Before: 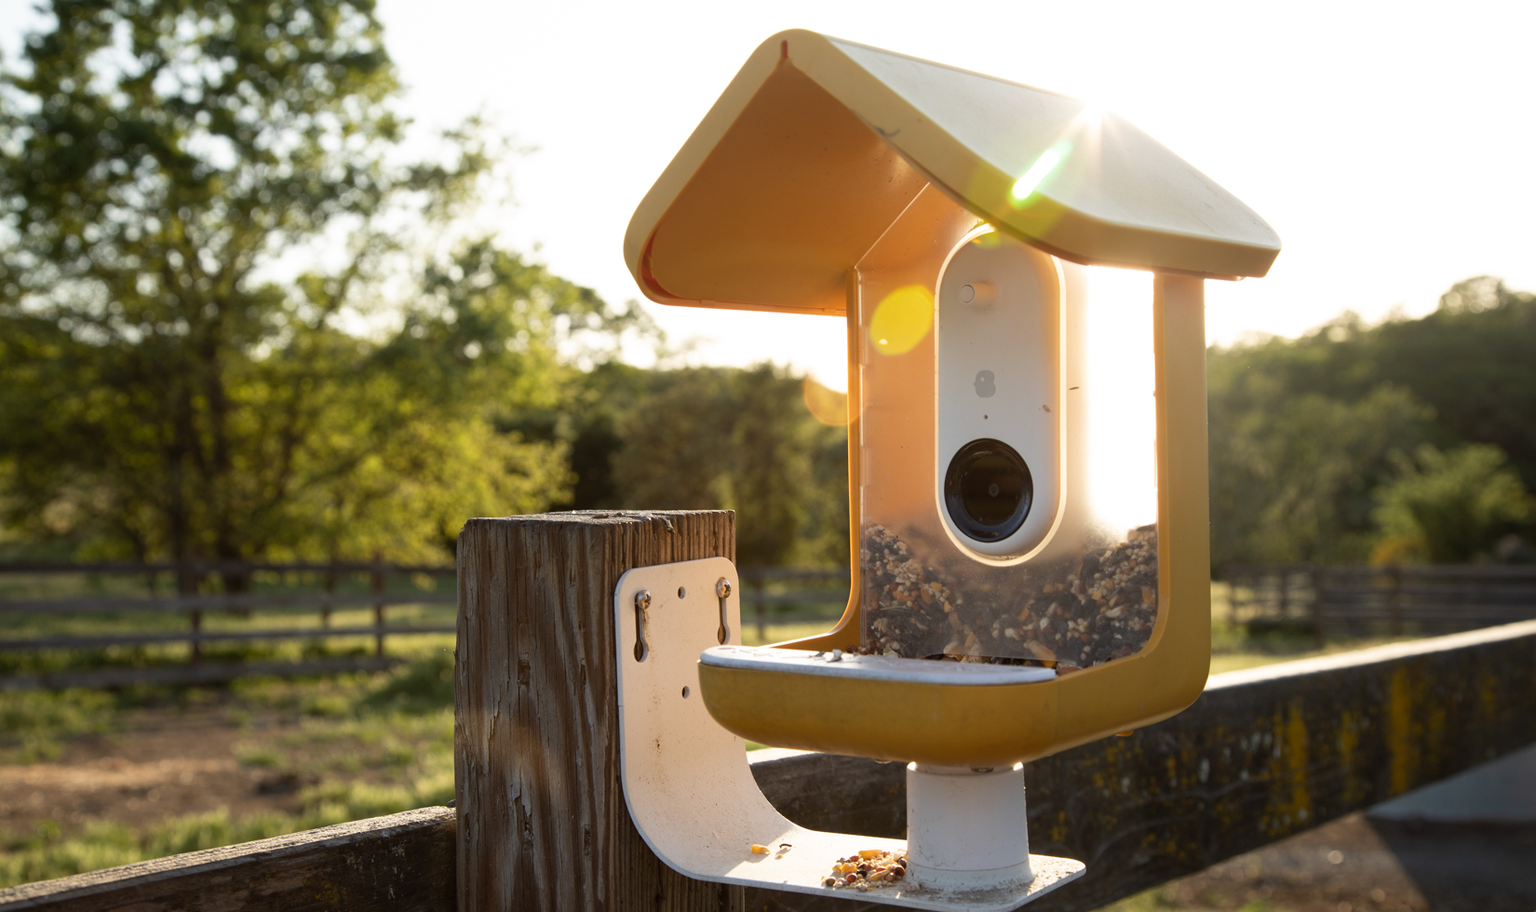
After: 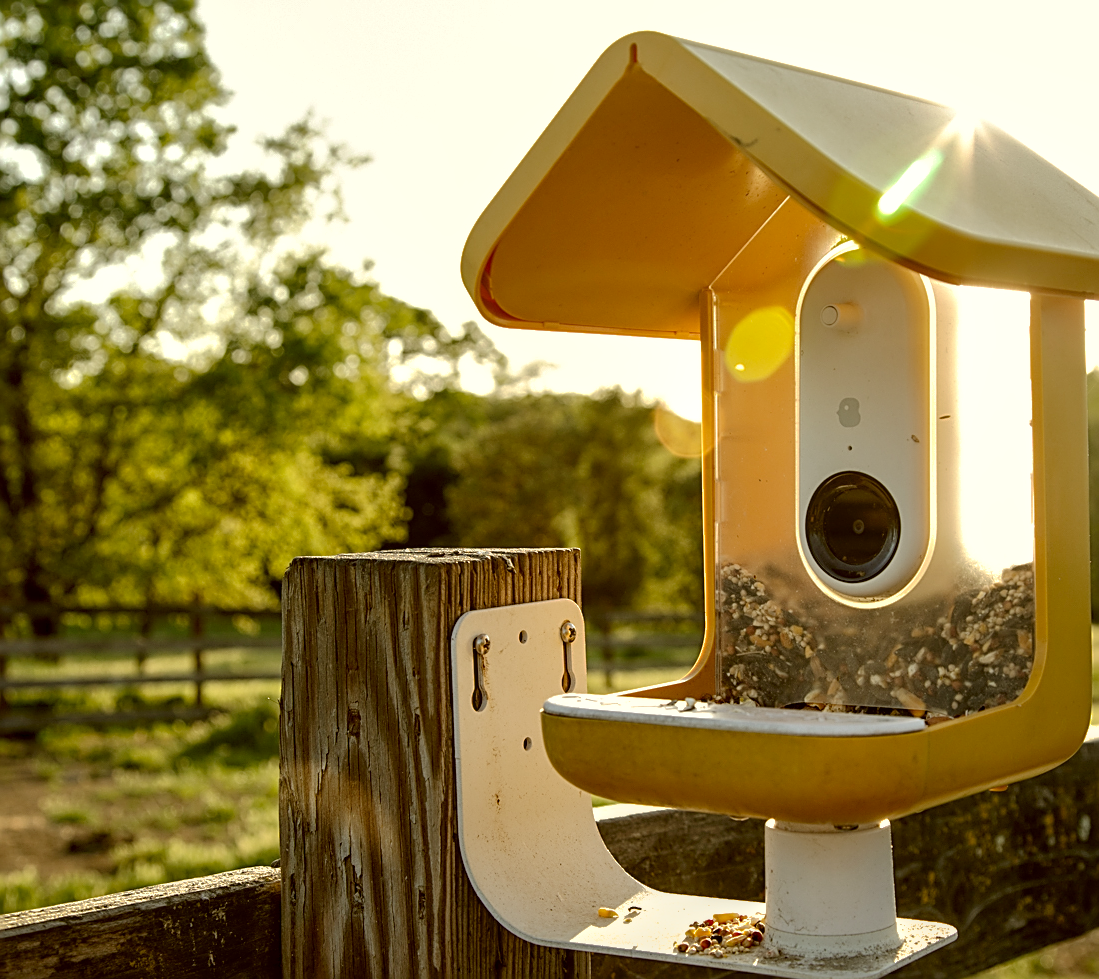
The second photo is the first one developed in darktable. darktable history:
tone curve: curves: ch0 [(0, 0) (0.003, 0.002) (0.011, 0.006) (0.025, 0.013) (0.044, 0.019) (0.069, 0.032) (0.1, 0.056) (0.136, 0.095) (0.177, 0.144) (0.224, 0.193) (0.277, 0.26) (0.335, 0.331) (0.399, 0.405) (0.468, 0.479) (0.543, 0.552) (0.623, 0.624) (0.709, 0.699) (0.801, 0.772) (0.898, 0.856) (1, 1)], preserve colors none
local contrast: on, module defaults
crop and rotate: left 12.673%, right 20.66%
shadows and highlights: on, module defaults
contrast equalizer: y [[0.524, 0.538, 0.547, 0.548, 0.538, 0.524], [0.5 ×6], [0.5 ×6], [0 ×6], [0 ×6]]
color correction: highlights a* -1.43, highlights b* 10.12, shadows a* 0.395, shadows b* 19.35
sharpen: amount 0.75
